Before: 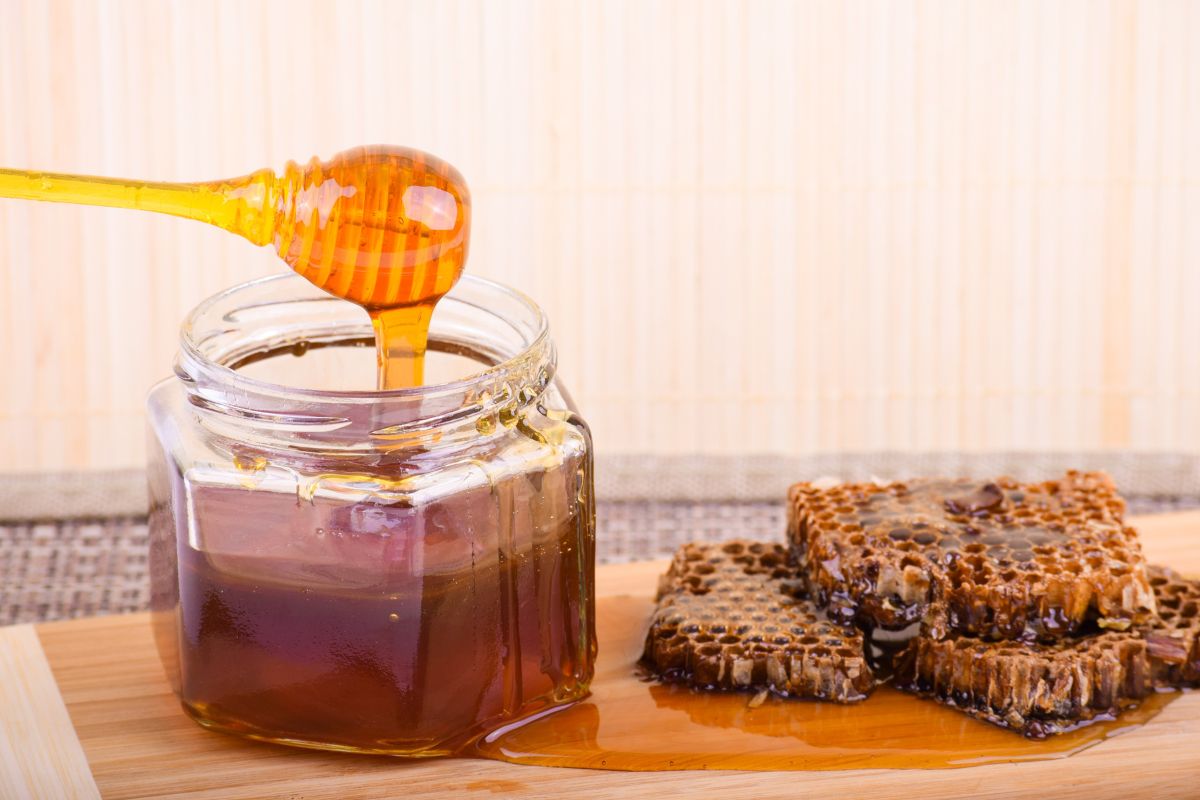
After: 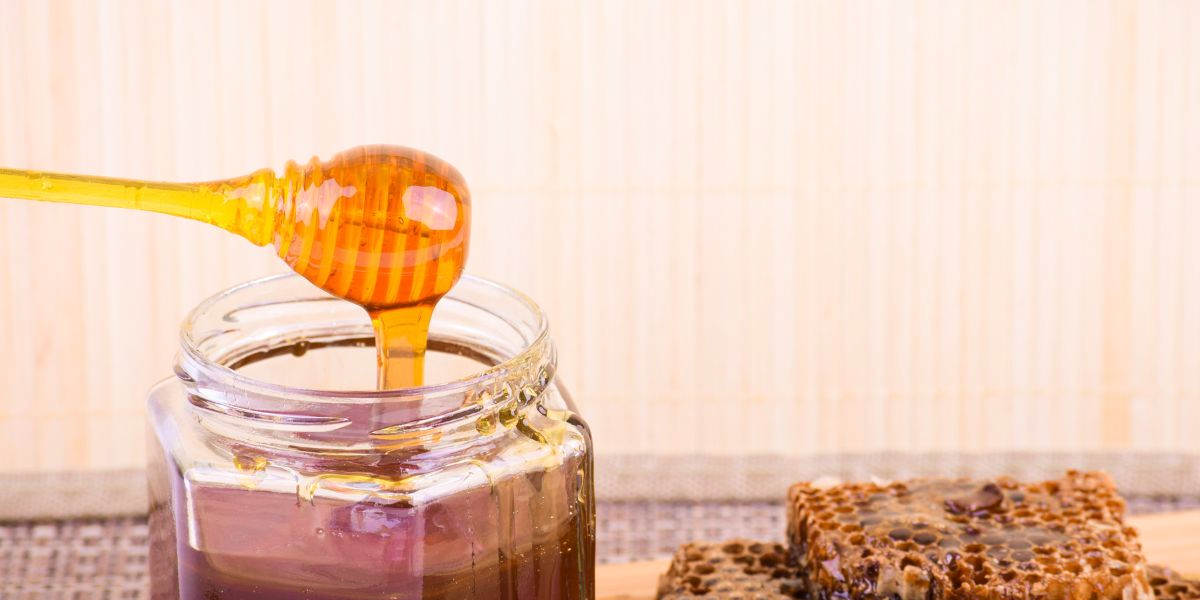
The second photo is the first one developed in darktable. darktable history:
crop: bottom 24.927%
velvia: on, module defaults
